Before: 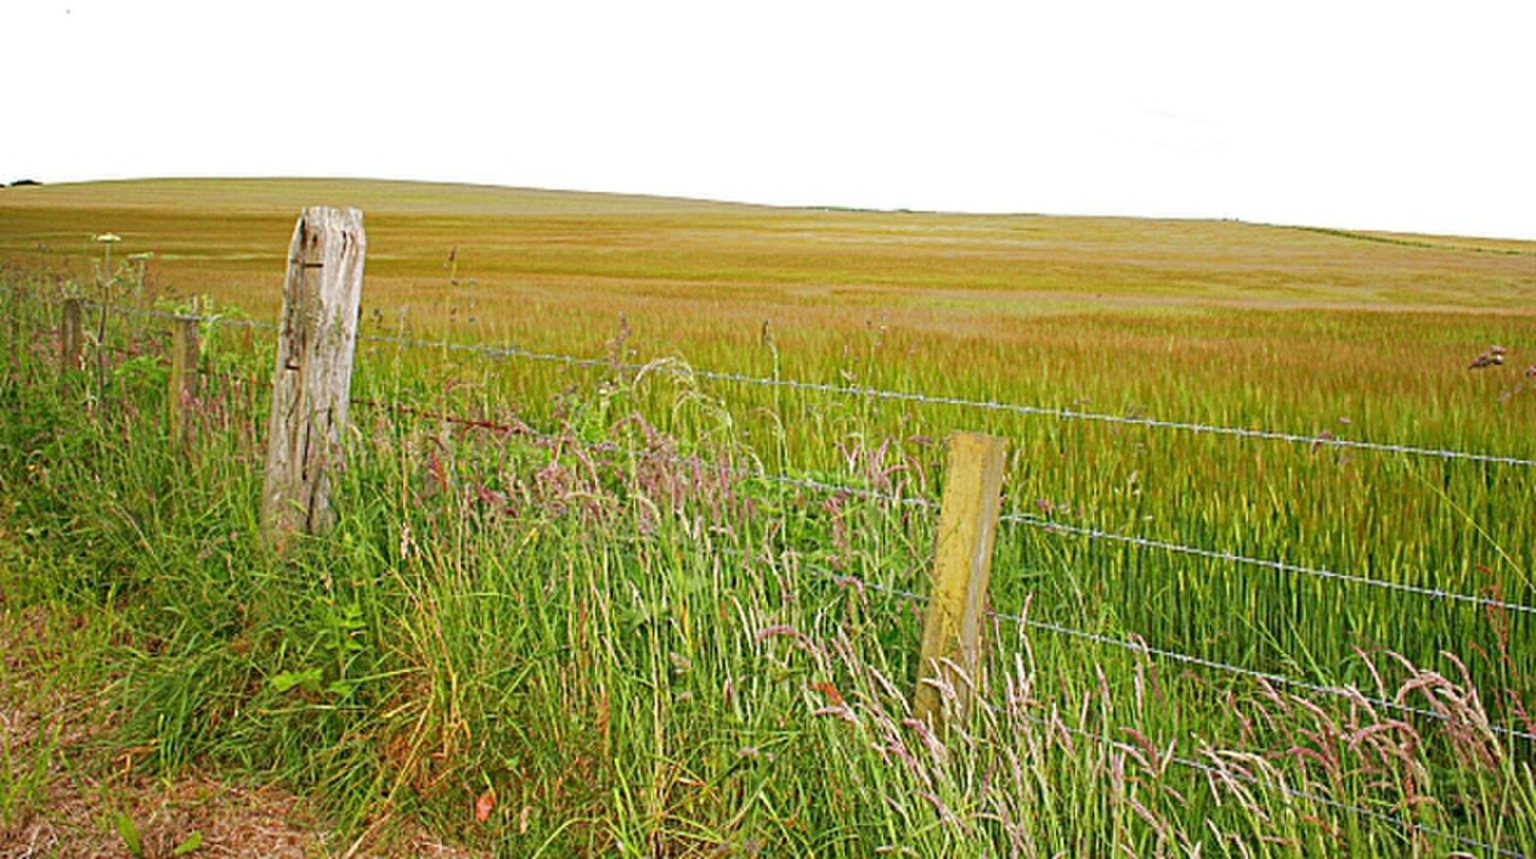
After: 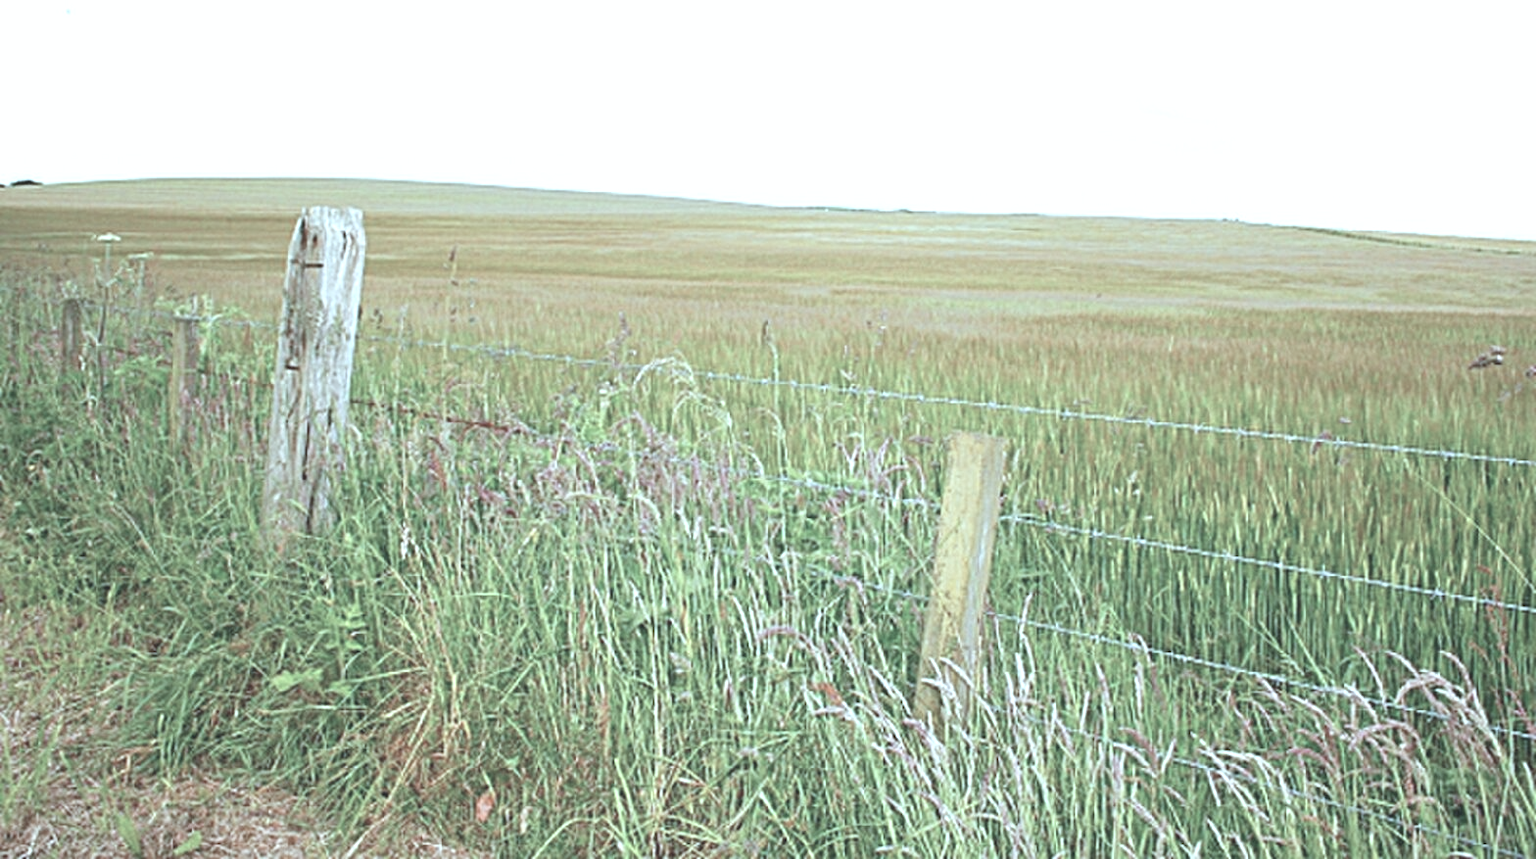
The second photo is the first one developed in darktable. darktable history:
exposure: black level correction -0.001, exposure 1.113 EV, compensate exposure bias true, compensate highlight preservation false
color correction: highlights a* -12.77, highlights b* -18.03, saturation 0.702
contrast brightness saturation: contrast -0.259, saturation -0.447
